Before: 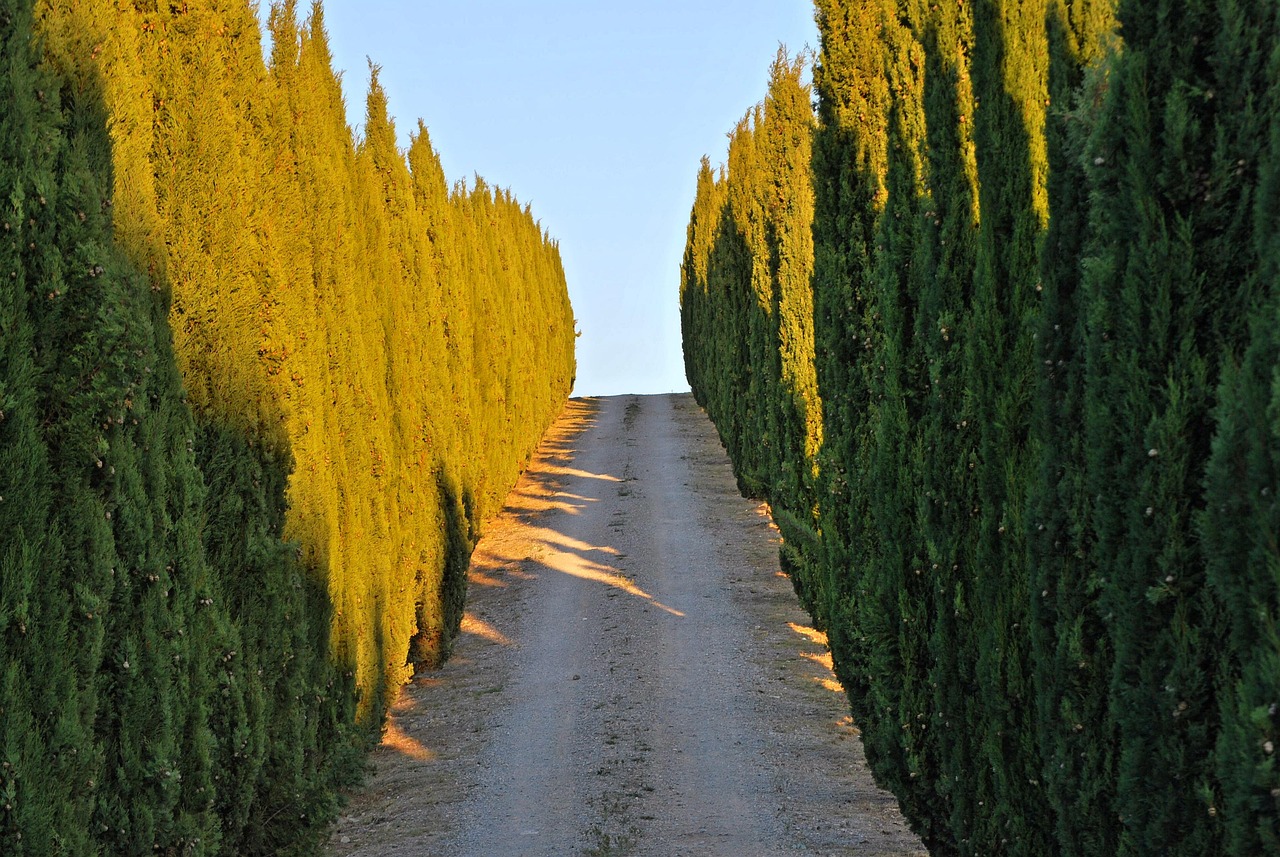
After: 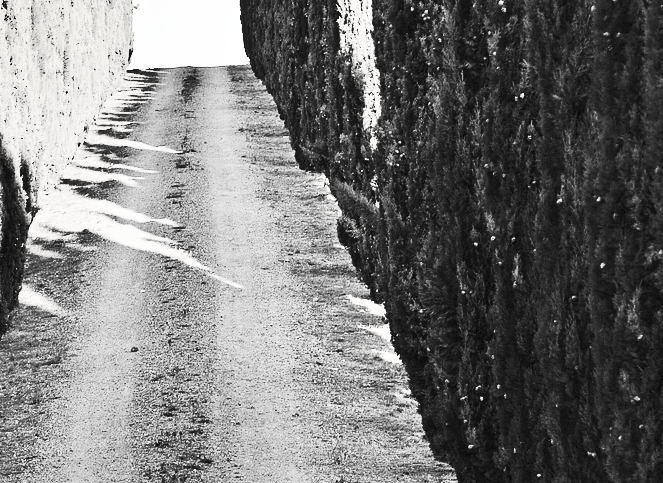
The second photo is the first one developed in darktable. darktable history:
base curve: curves: ch0 [(0, 0) (0.036, 0.025) (0.121, 0.166) (0.206, 0.329) (0.605, 0.79) (1, 1)], preserve colors none
crop: left 34.567%, top 38.367%, right 13.586%, bottom 5.194%
contrast brightness saturation: contrast 0.548, brightness 0.488, saturation -0.987
shadows and highlights: radius 108.28, shadows 44.42, highlights -66.18, low approximation 0.01, soften with gaussian
